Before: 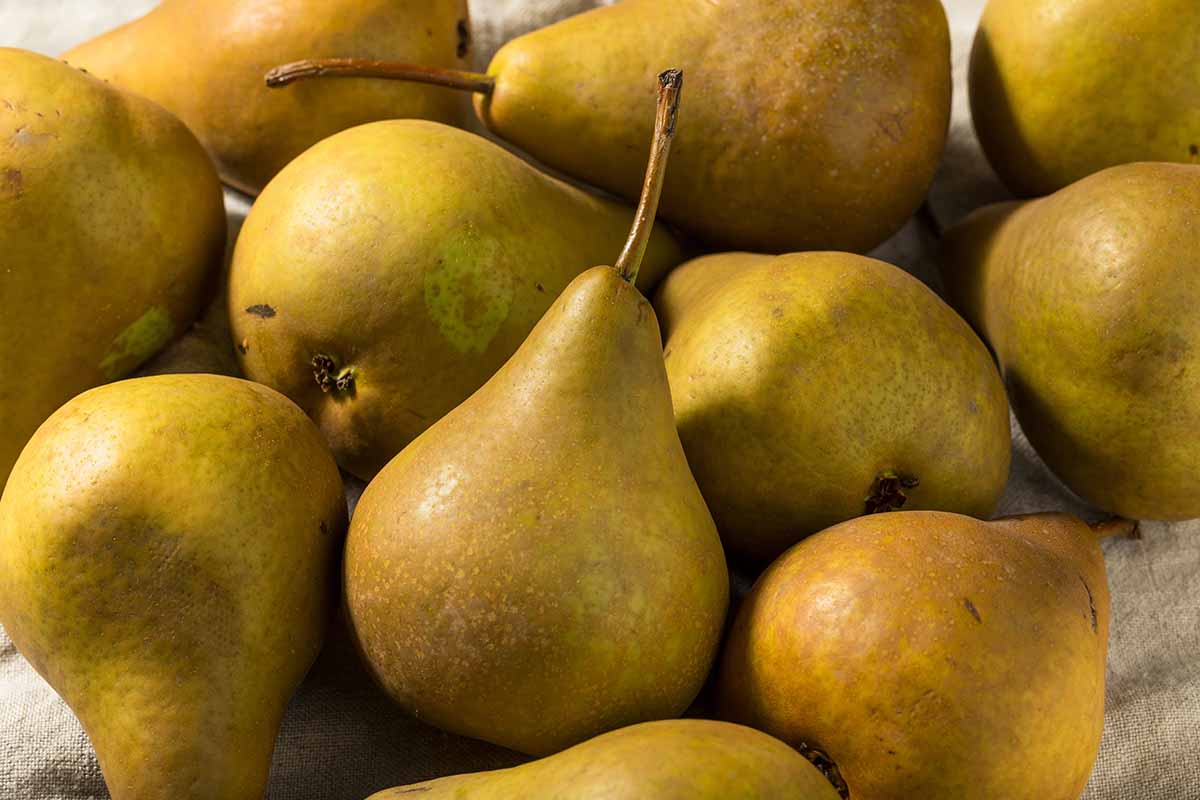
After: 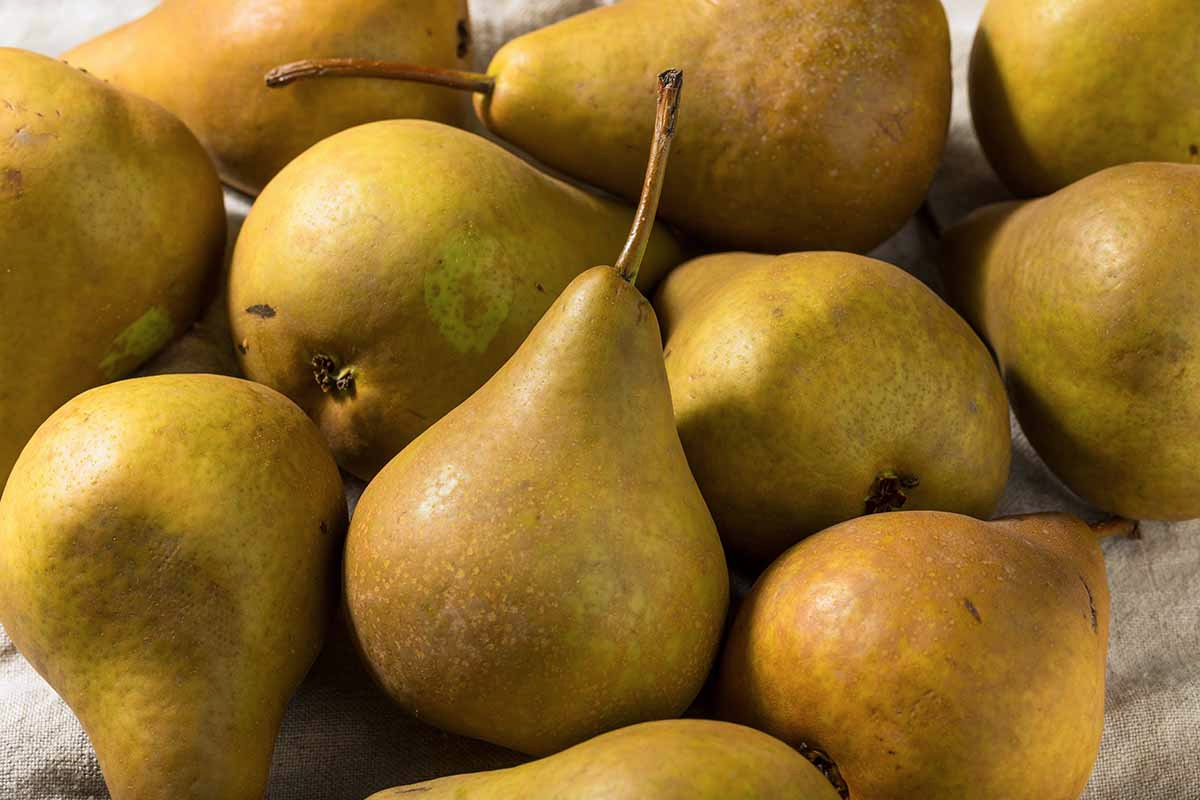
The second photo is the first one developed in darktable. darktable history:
color correction: highlights a* -0.127, highlights b* -5.74, shadows a* -0.12, shadows b* -0.121
